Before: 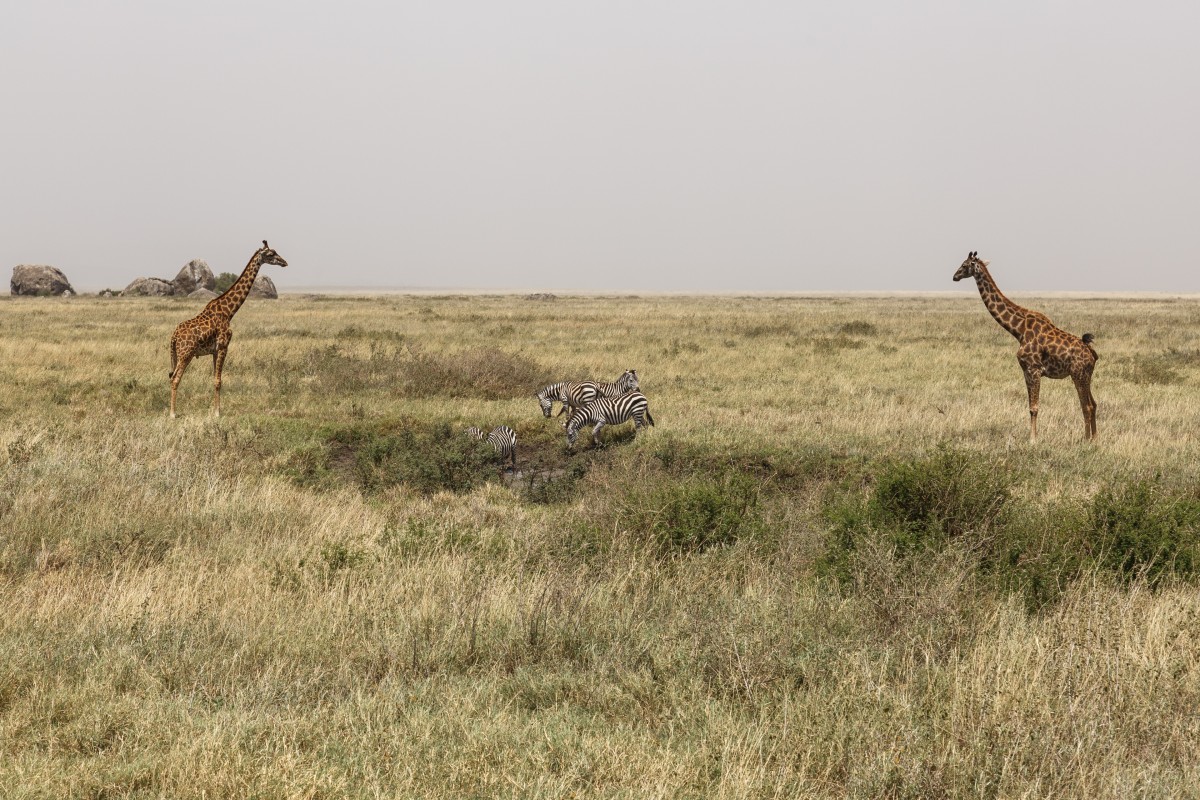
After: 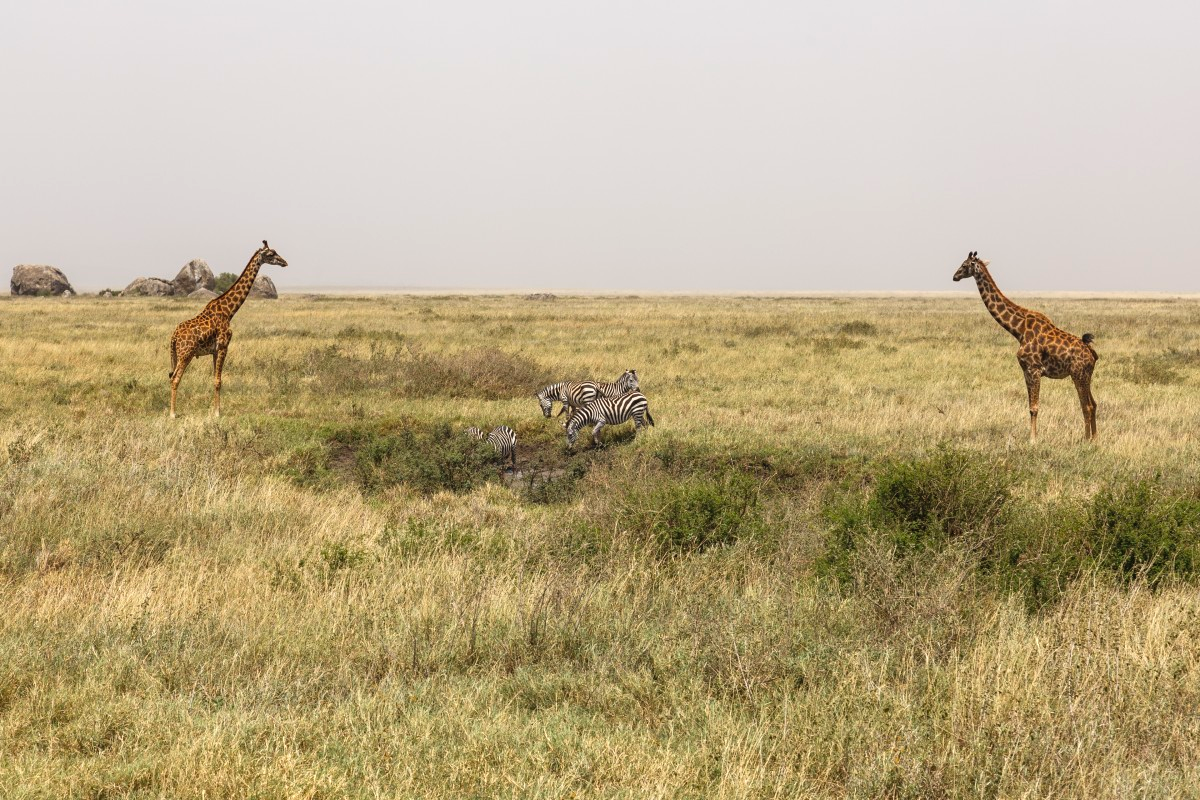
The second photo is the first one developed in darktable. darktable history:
contrast brightness saturation: contrast 0.03, brightness 0.06, saturation 0.13
exposure: black level correction 0, compensate exposure bias true, compensate highlight preservation false
color balance: contrast 8.5%, output saturation 105%
